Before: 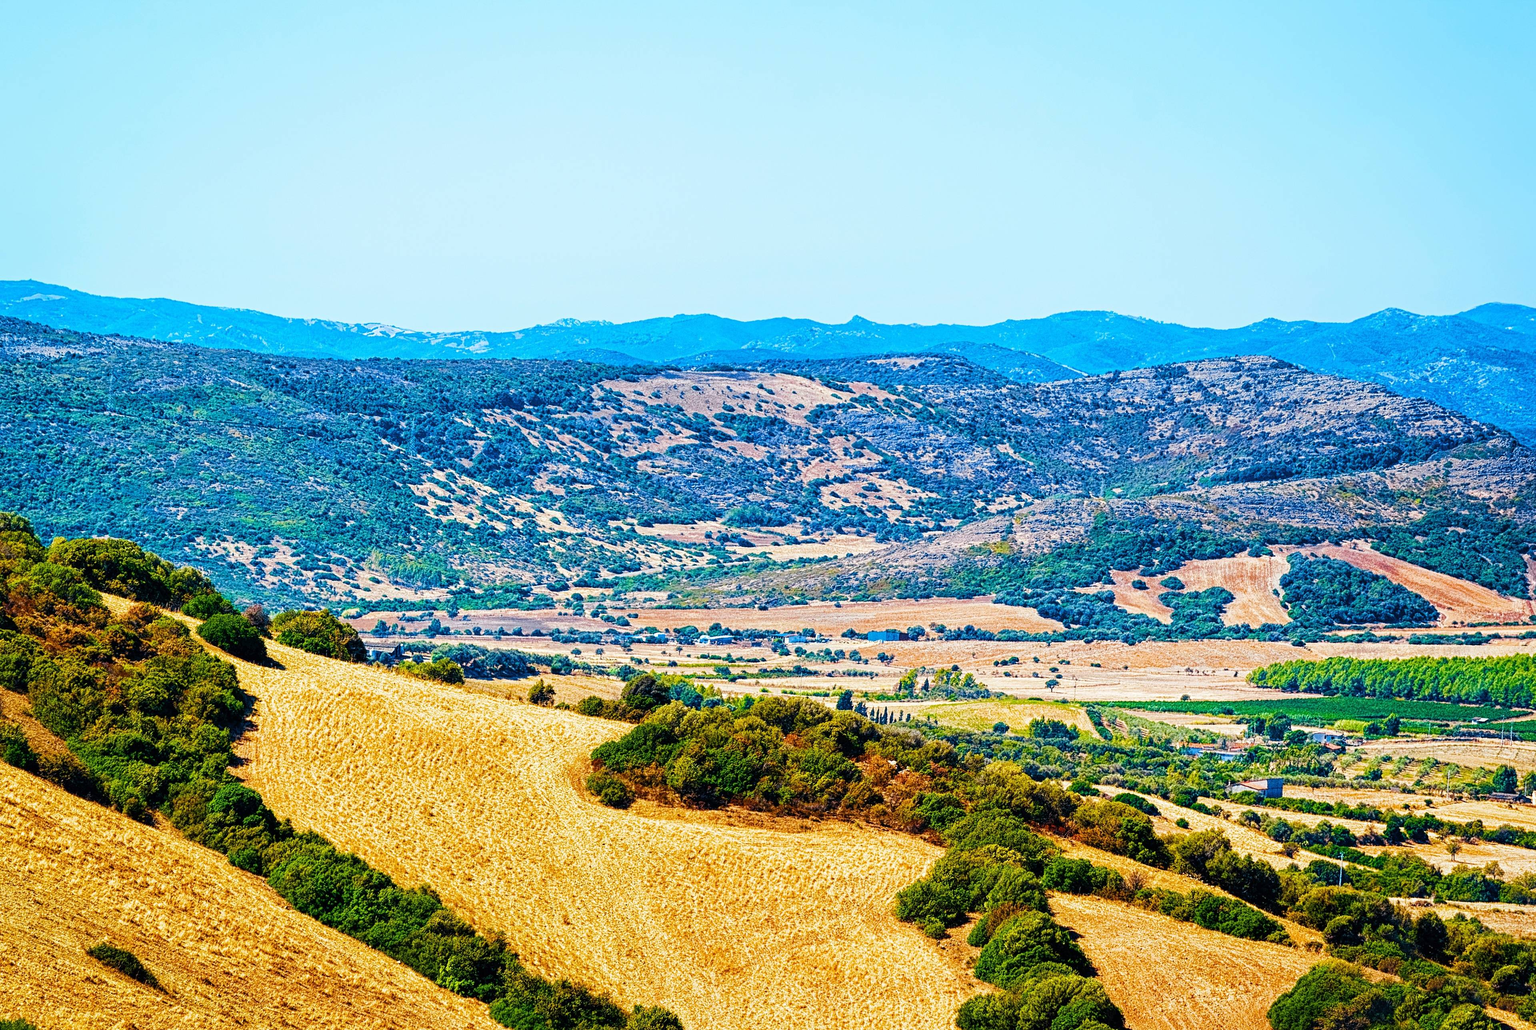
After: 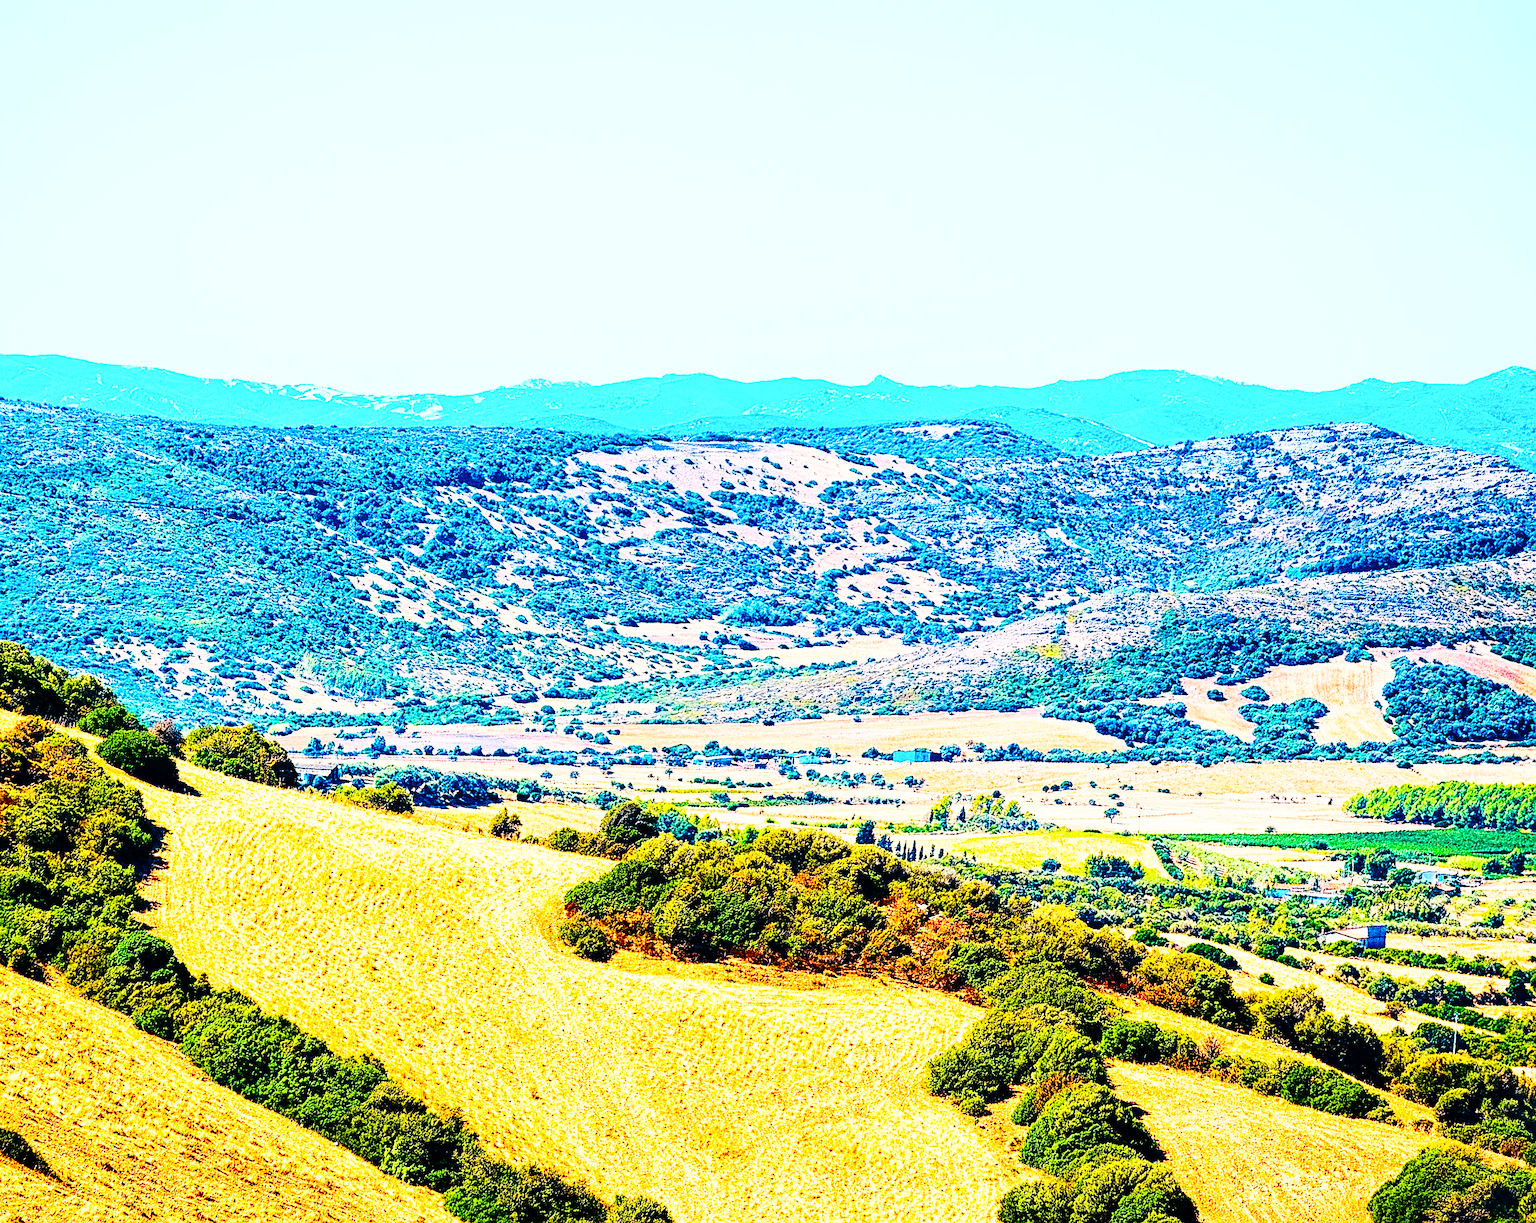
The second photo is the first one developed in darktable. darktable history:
base curve: curves: ch0 [(0, 0) (0.028, 0.03) (0.121, 0.232) (0.46, 0.748) (0.859, 0.968) (1, 1)], preserve colors none
contrast brightness saturation: contrast 0.4, brightness 0.05, saturation 0.25
sharpen: on, module defaults
crop: left 7.598%, right 7.873%
